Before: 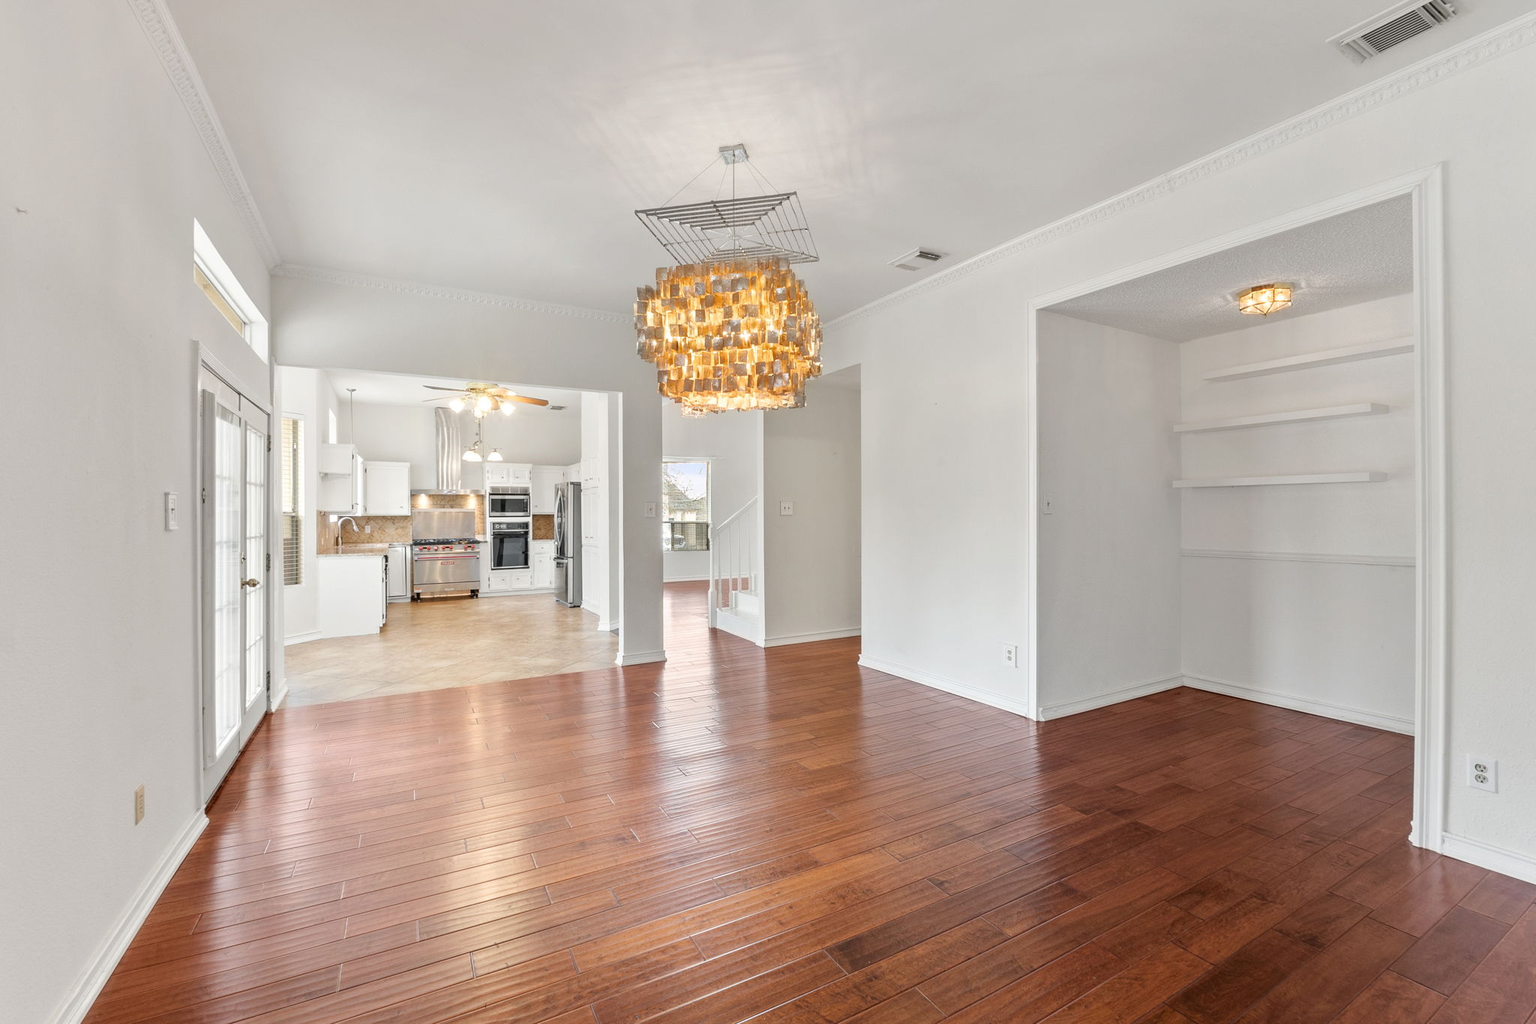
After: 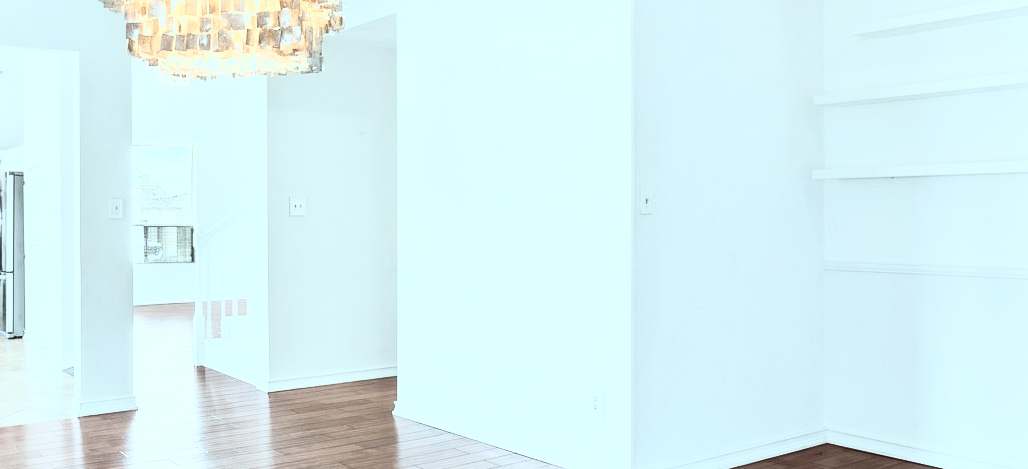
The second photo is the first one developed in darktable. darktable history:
contrast brightness saturation: contrast 0.587, brightness 0.577, saturation -0.342
color correction: highlights a* -10.3, highlights b* -9.96
crop: left 36.675%, top 34.57%, right 13.11%, bottom 31.031%
